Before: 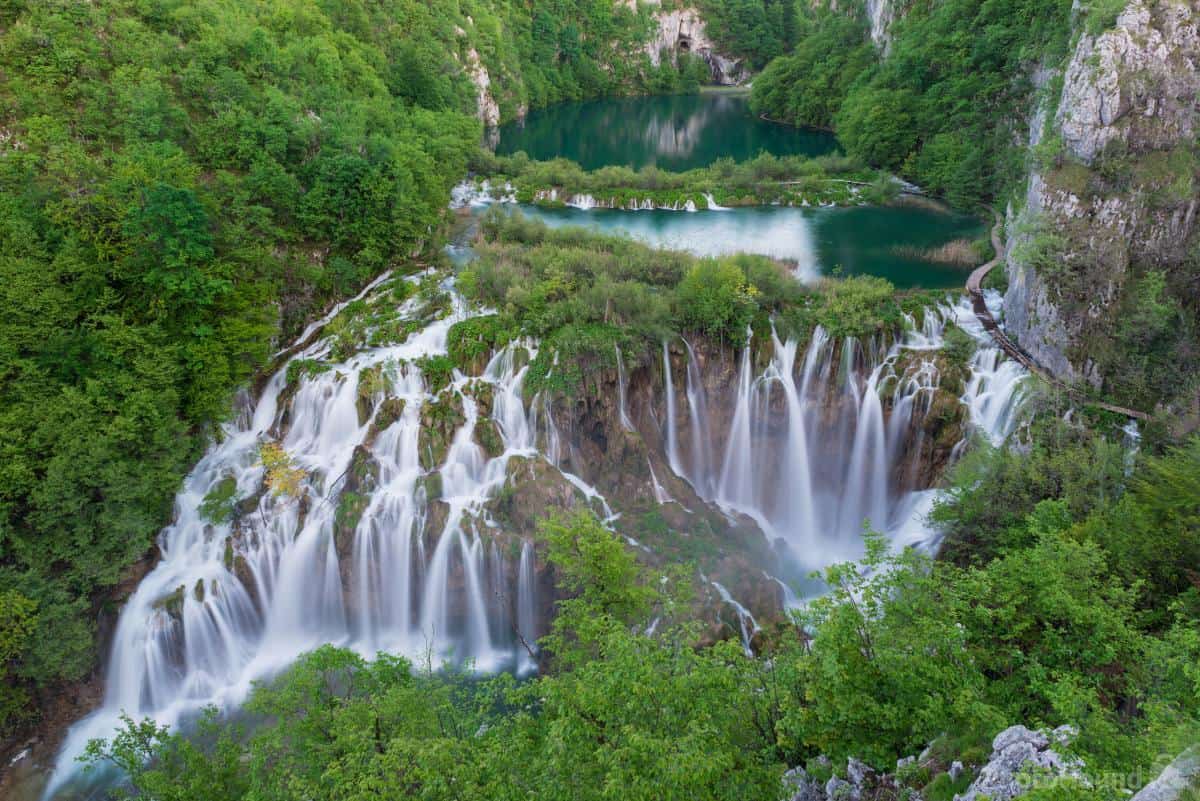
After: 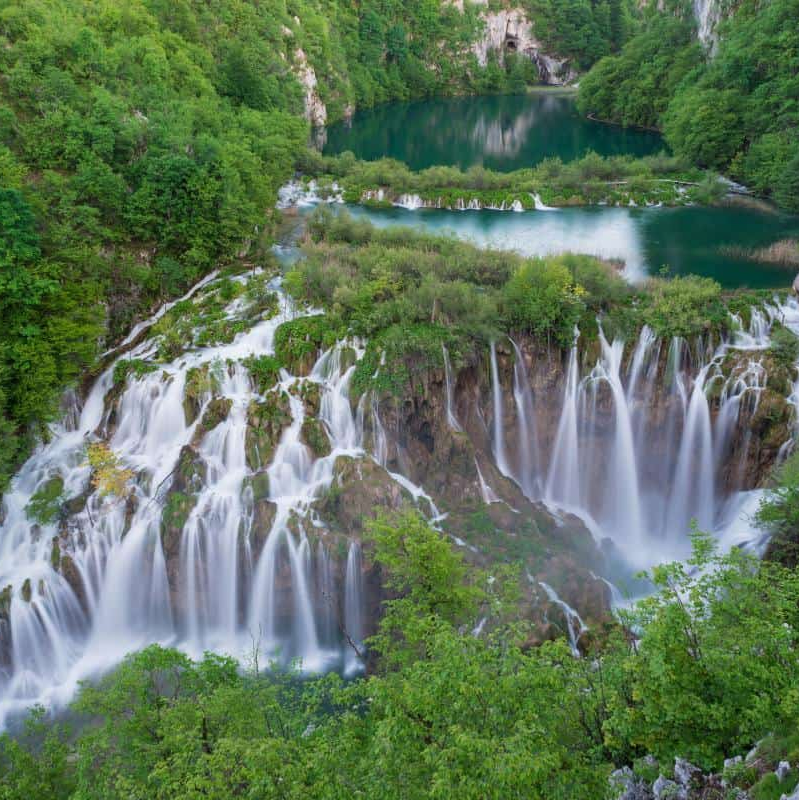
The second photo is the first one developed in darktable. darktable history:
crop and rotate: left 14.436%, right 18.898%
shadows and highlights: radius 133.83, soften with gaussian
